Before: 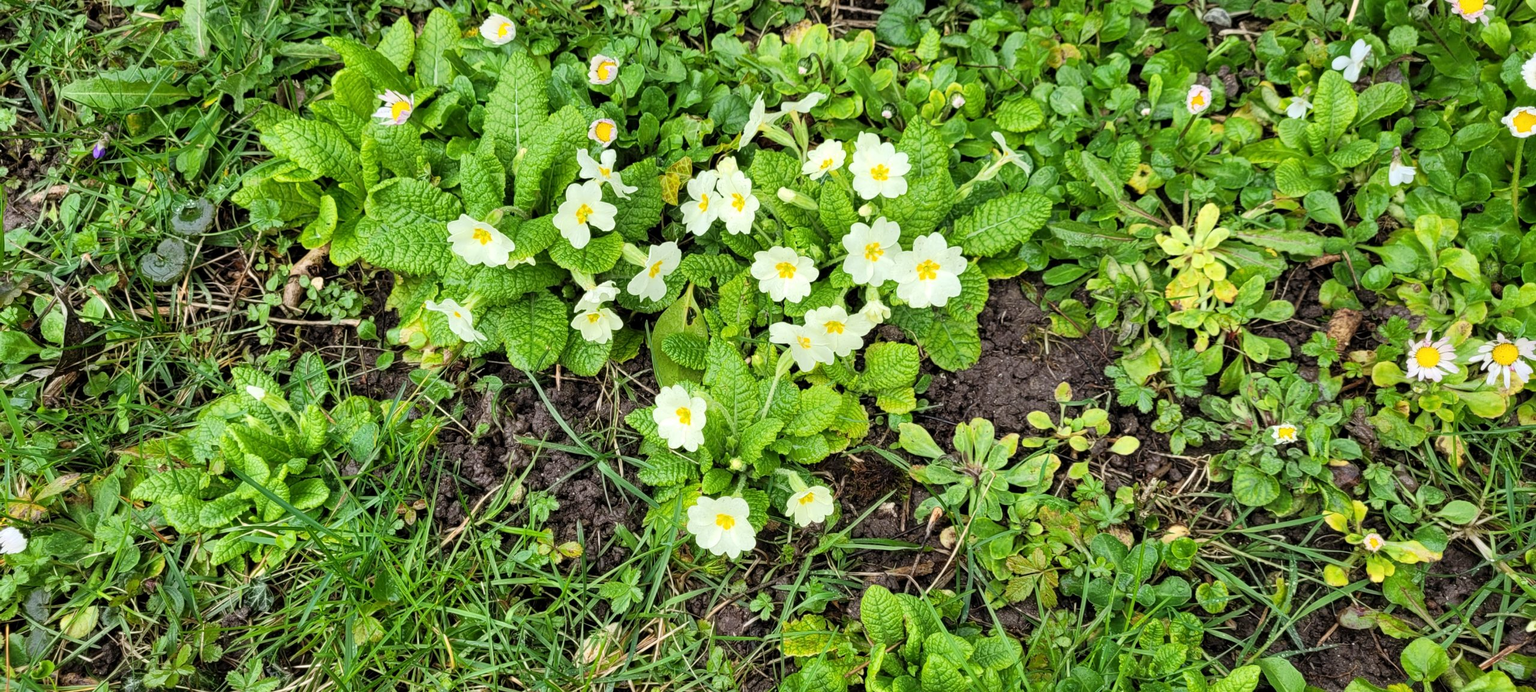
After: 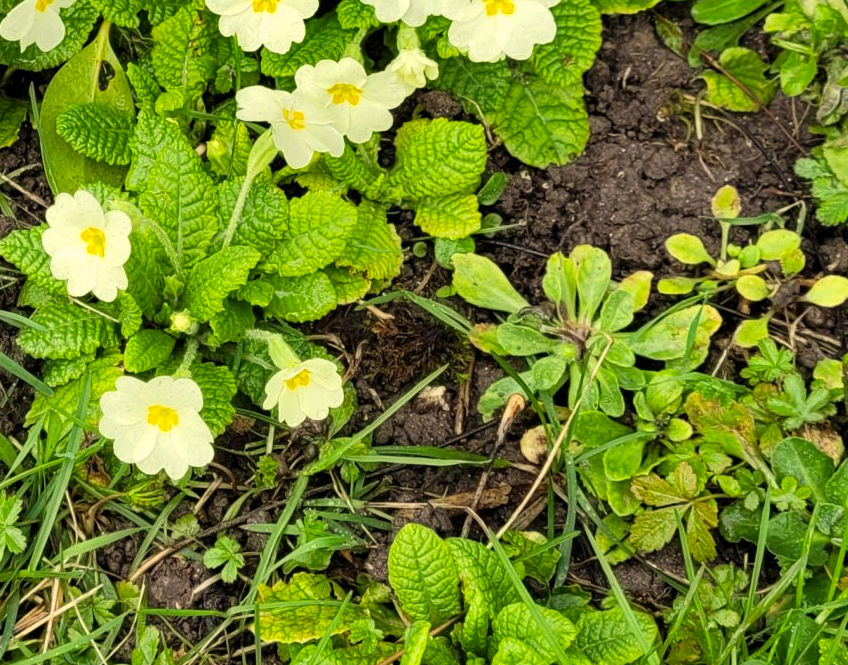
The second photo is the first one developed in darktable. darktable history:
color correction: highlights a* 1.39, highlights b* 17.83
shadows and highlights: radius 118.69, shadows 42.21, highlights -61.56, soften with gaussian
crop: left 40.878%, top 39.176%, right 25.993%, bottom 3.081%
